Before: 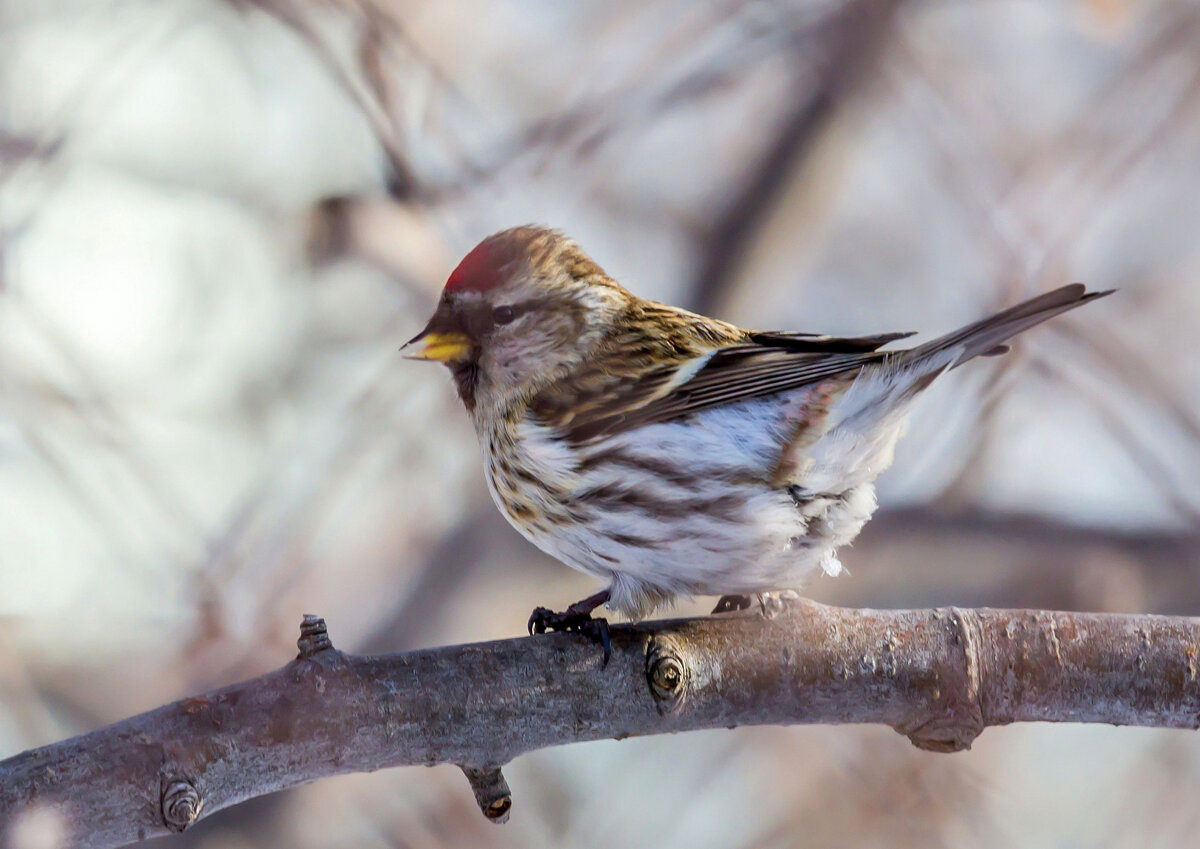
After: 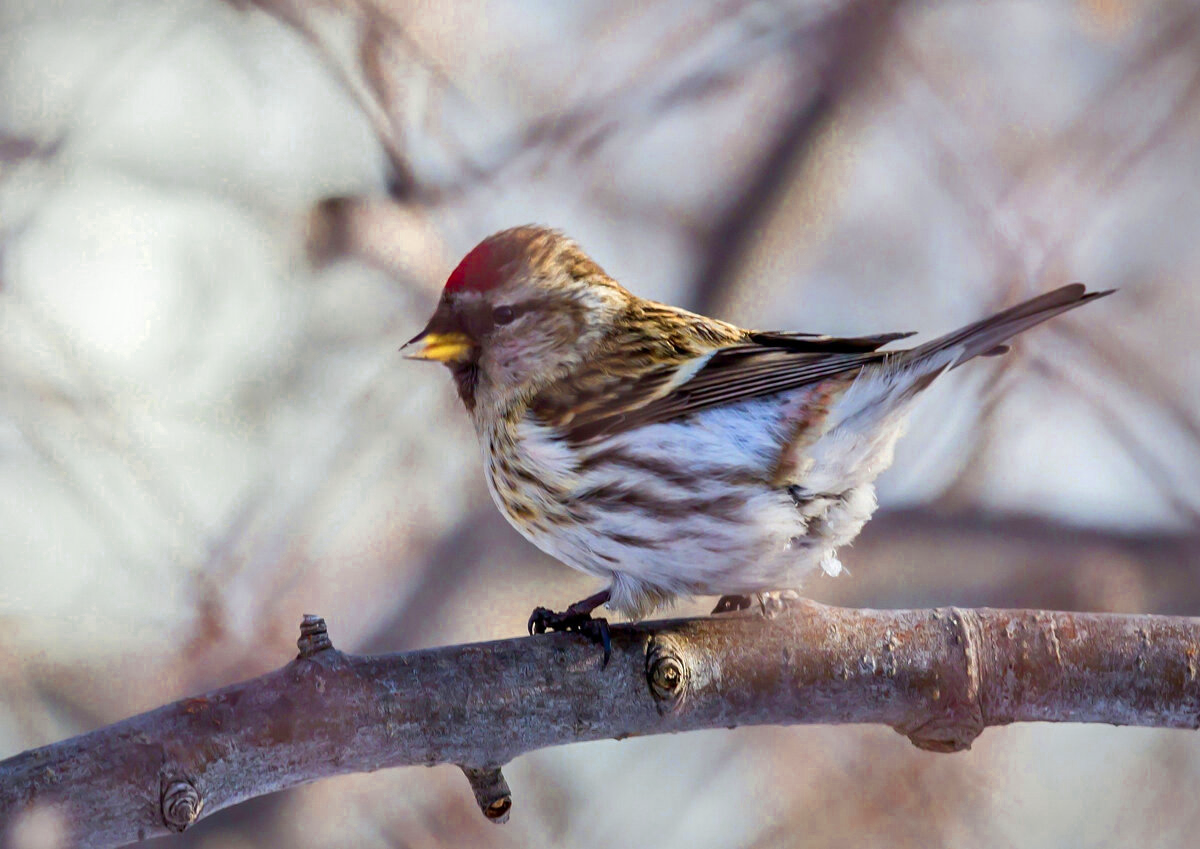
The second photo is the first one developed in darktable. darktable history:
vignetting: brightness -0.305, saturation -0.053
color zones: curves: ch0 [(0.004, 0.305) (0.261, 0.623) (0.389, 0.399) (0.708, 0.571) (0.947, 0.34)]; ch1 [(0.025, 0.645) (0.229, 0.584) (0.326, 0.551) (0.484, 0.262) (0.757, 0.643)]
